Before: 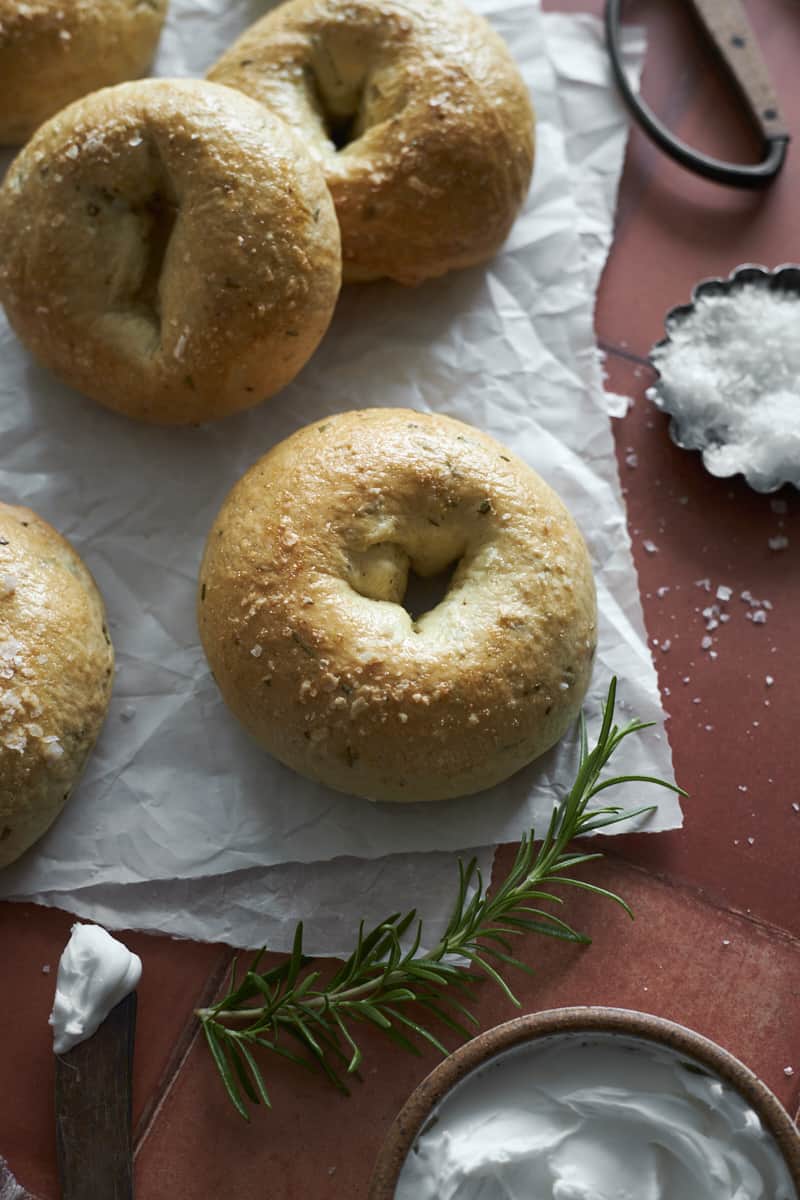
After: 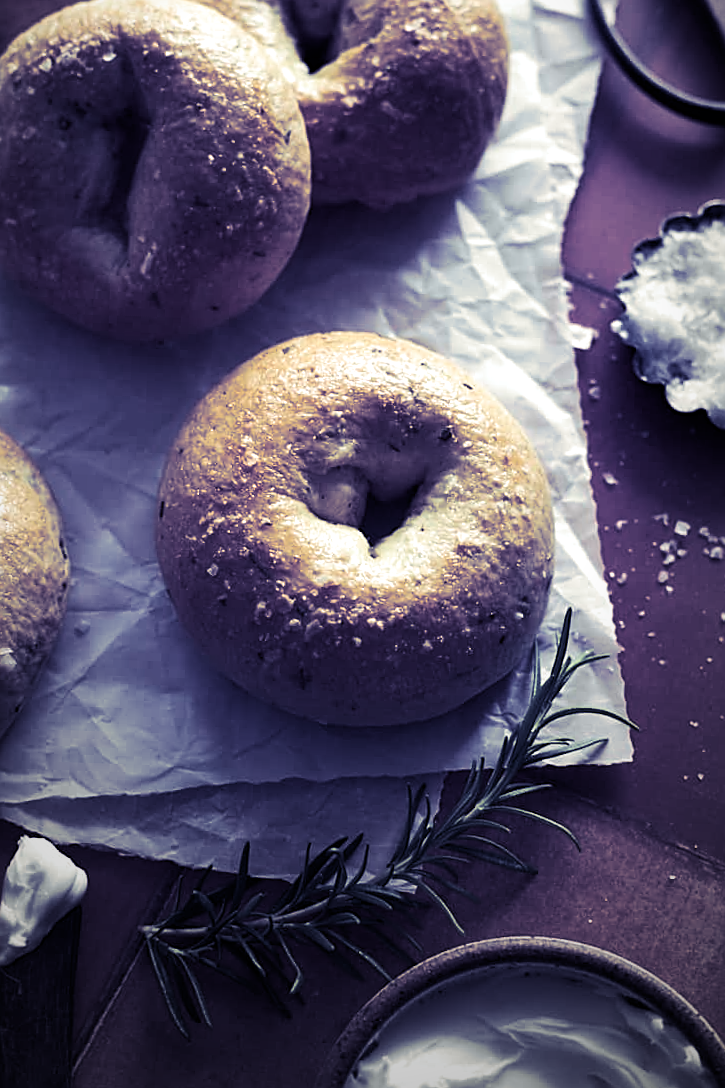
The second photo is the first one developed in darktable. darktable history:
sharpen: on, module defaults
crop and rotate: angle -1.96°, left 3.097%, top 4.154%, right 1.586%, bottom 0.529%
tone equalizer: -8 EV -0.417 EV, -7 EV -0.389 EV, -6 EV -0.333 EV, -5 EV -0.222 EV, -3 EV 0.222 EV, -2 EV 0.333 EV, -1 EV 0.389 EV, +0 EV 0.417 EV, edges refinement/feathering 500, mask exposure compensation -1.57 EV, preserve details no
exposure: exposure -0.072 EV, compensate highlight preservation false
color correction: saturation 0.8
split-toning: shadows › hue 242.67°, shadows › saturation 0.733, highlights › hue 45.33°, highlights › saturation 0.667, balance -53.304, compress 21.15%
vignetting: fall-off start 72.14%, fall-off radius 108.07%, brightness -0.713, saturation -0.488, center (-0.054, -0.359), width/height ratio 0.729
